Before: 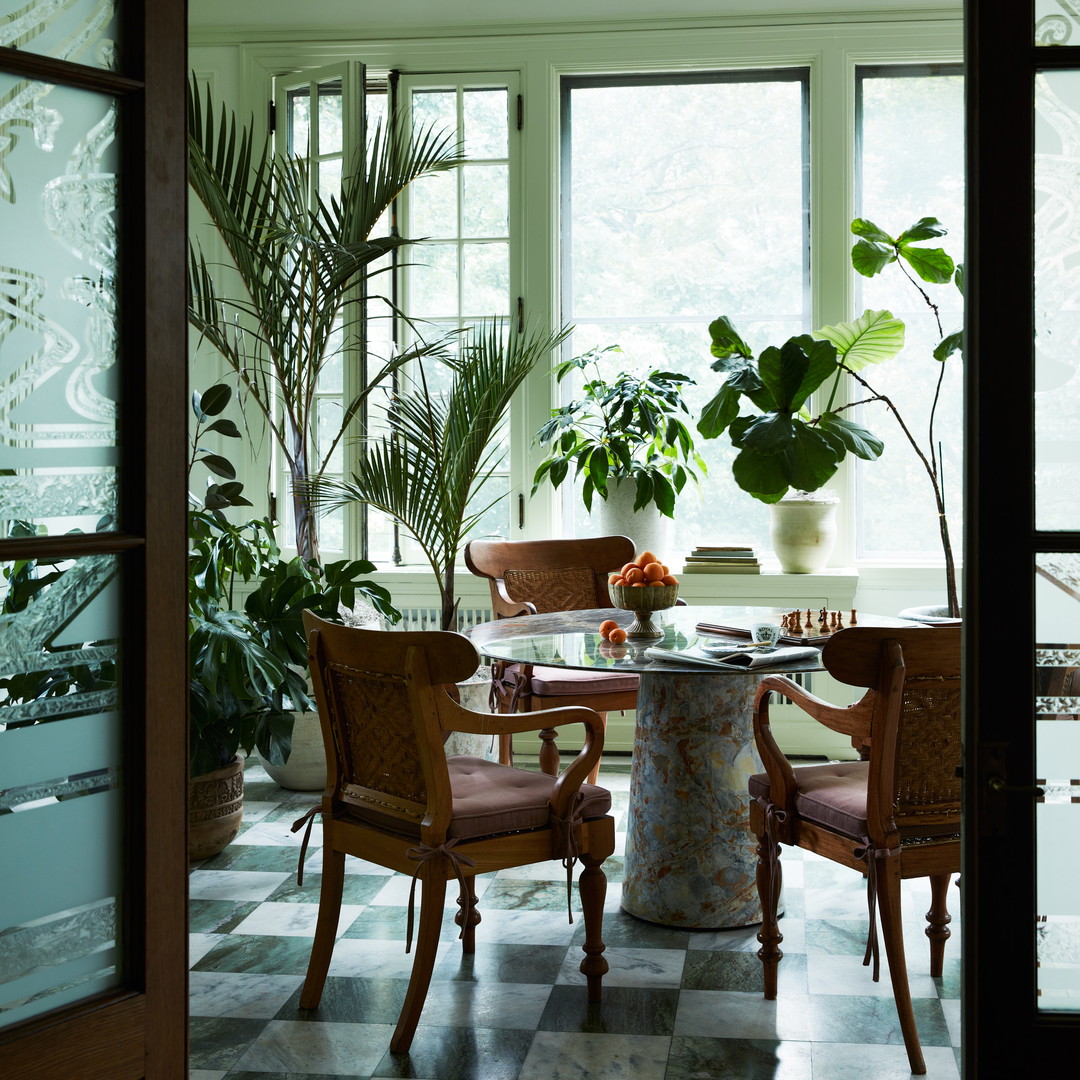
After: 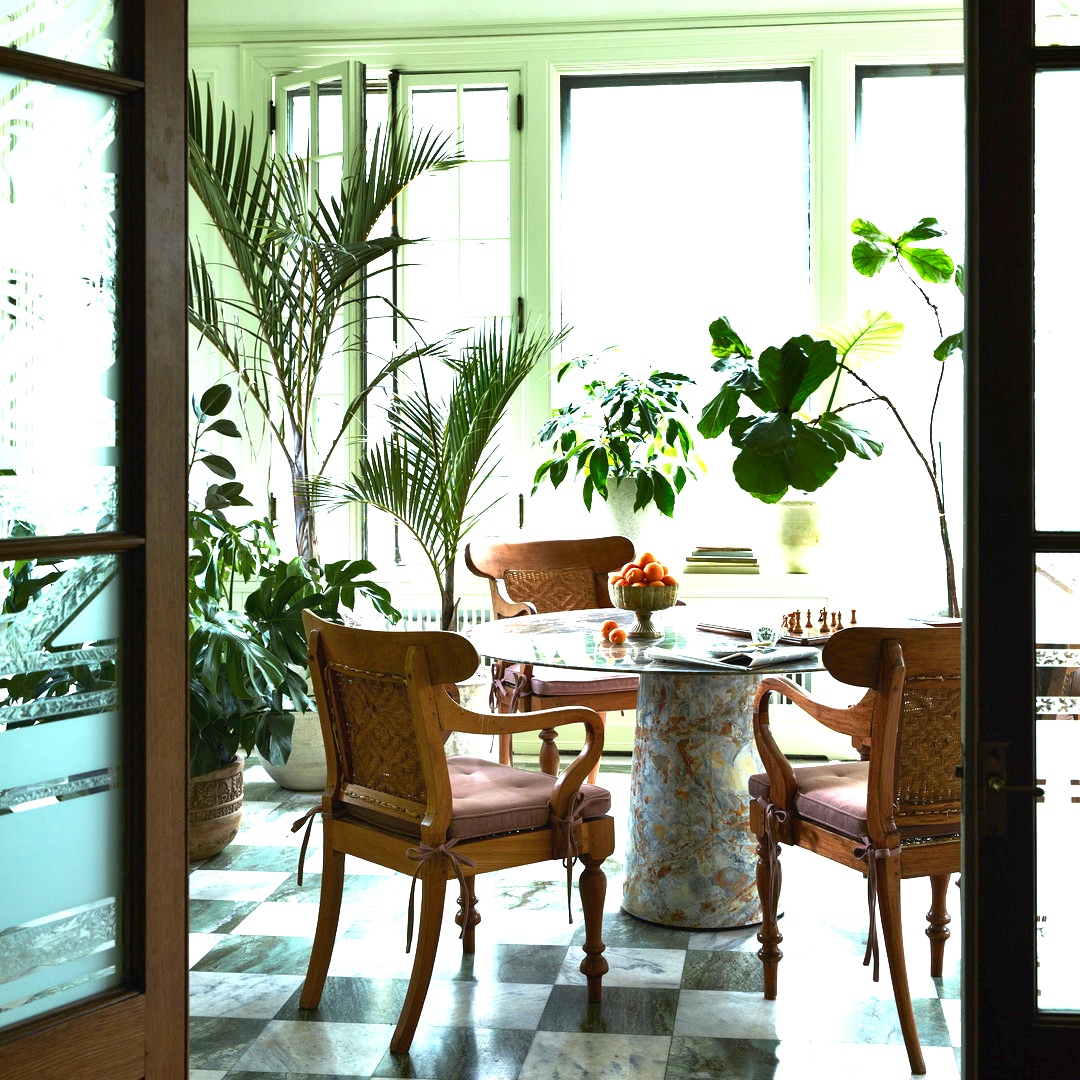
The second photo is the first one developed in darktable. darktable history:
tone equalizer: mask exposure compensation -0.498 EV
shadows and highlights: shadows 36.55, highlights -27.67, soften with gaussian
exposure: black level correction 0, exposure 1.672 EV, compensate highlight preservation false
